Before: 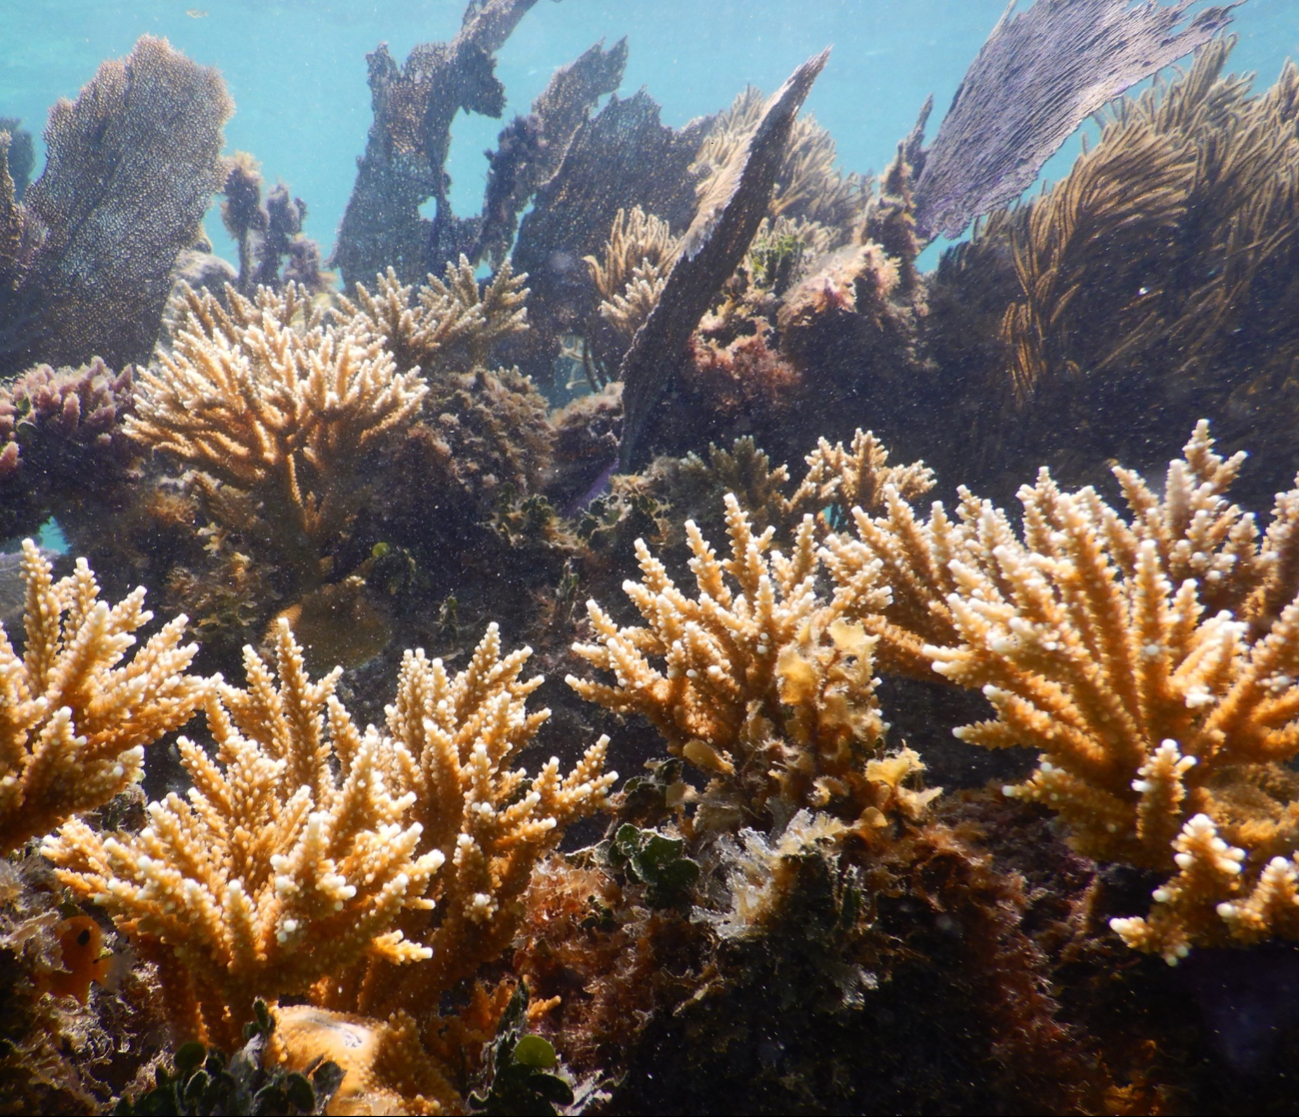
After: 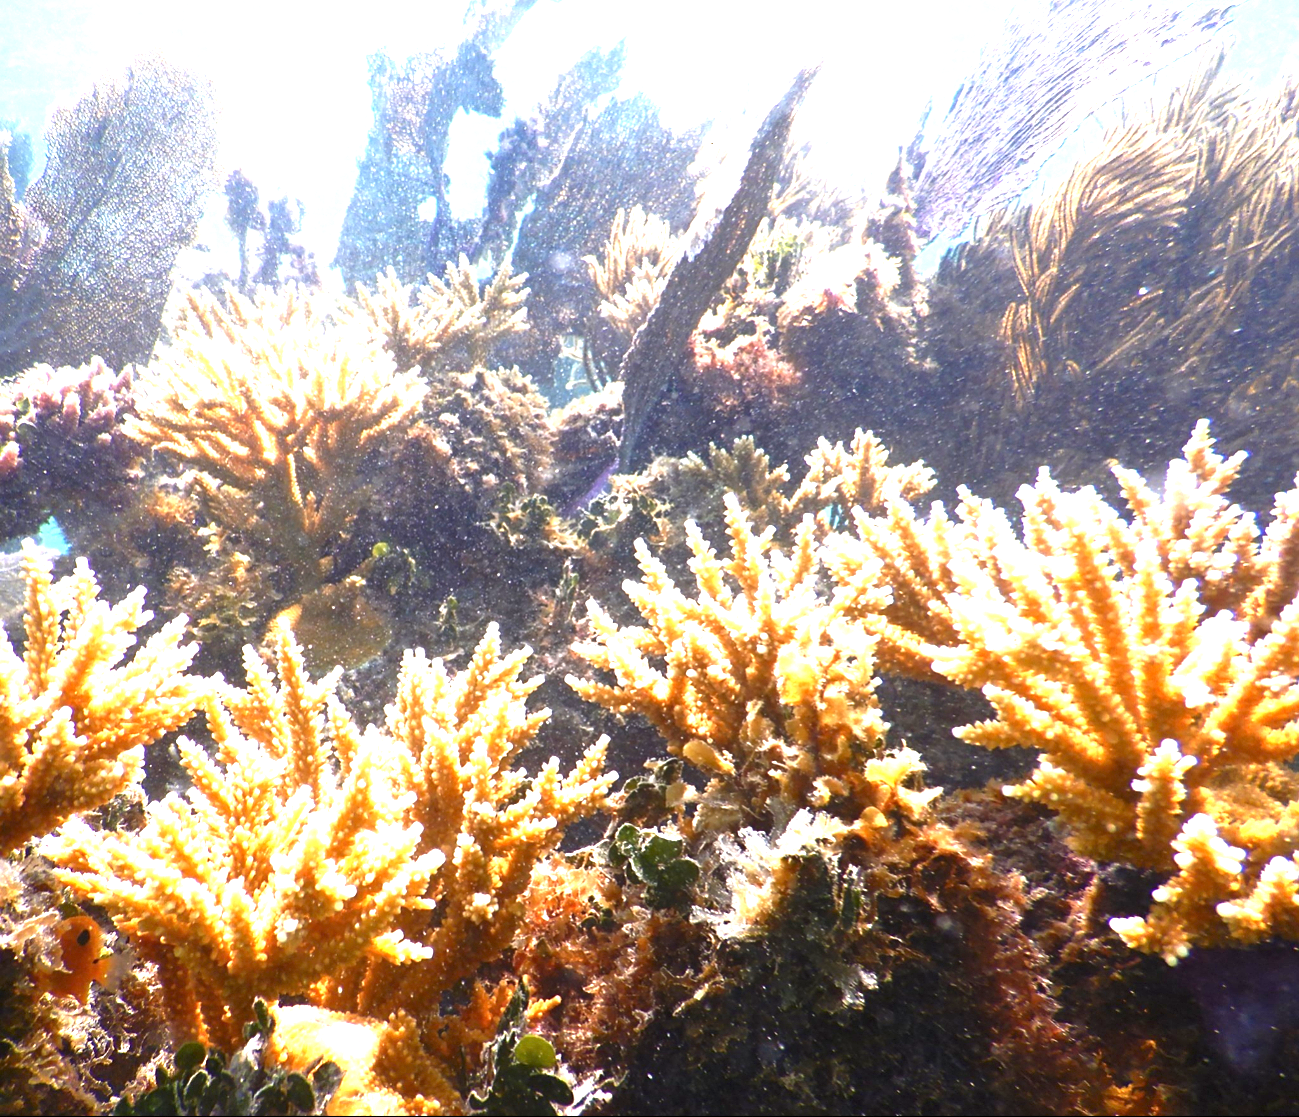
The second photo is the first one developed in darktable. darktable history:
sharpen: amount 0.202
exposure: exposure 1.992 EV, compensate exposure bias true, compensate highlight preservation false
